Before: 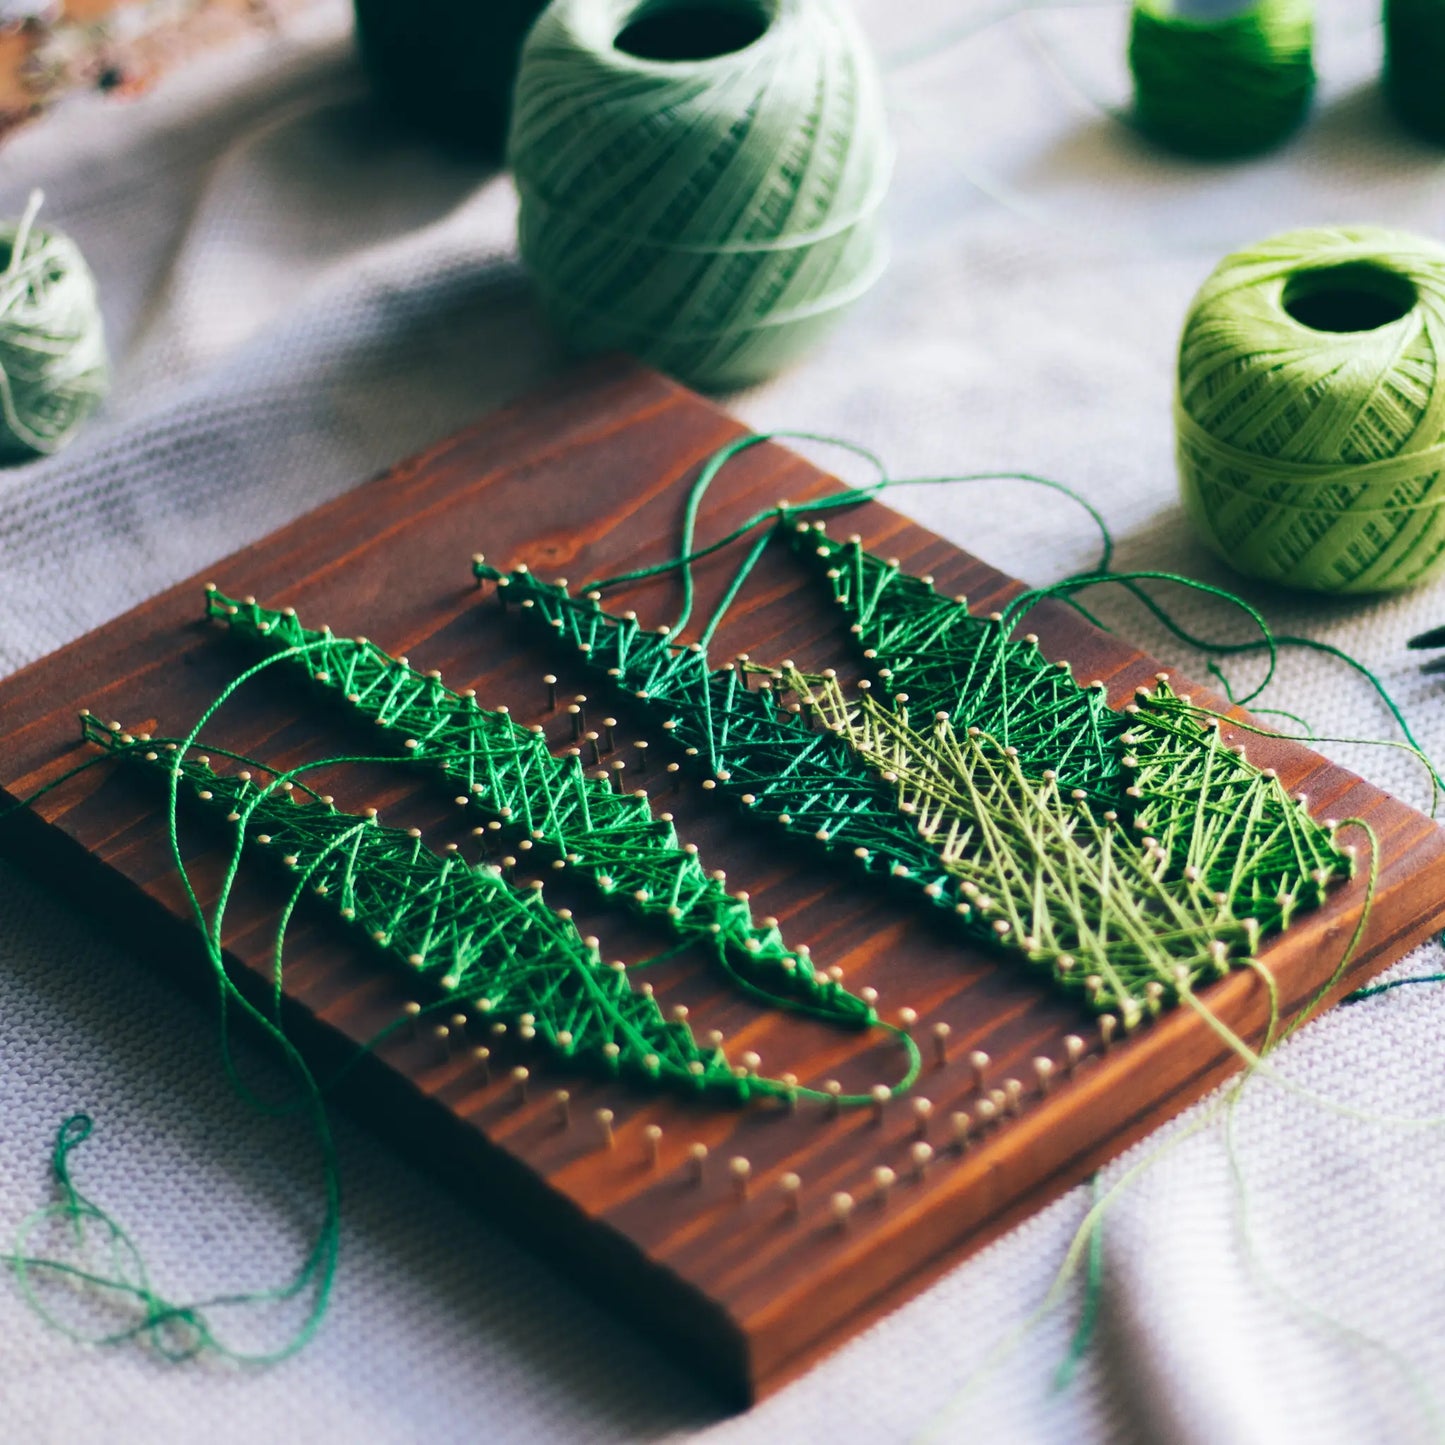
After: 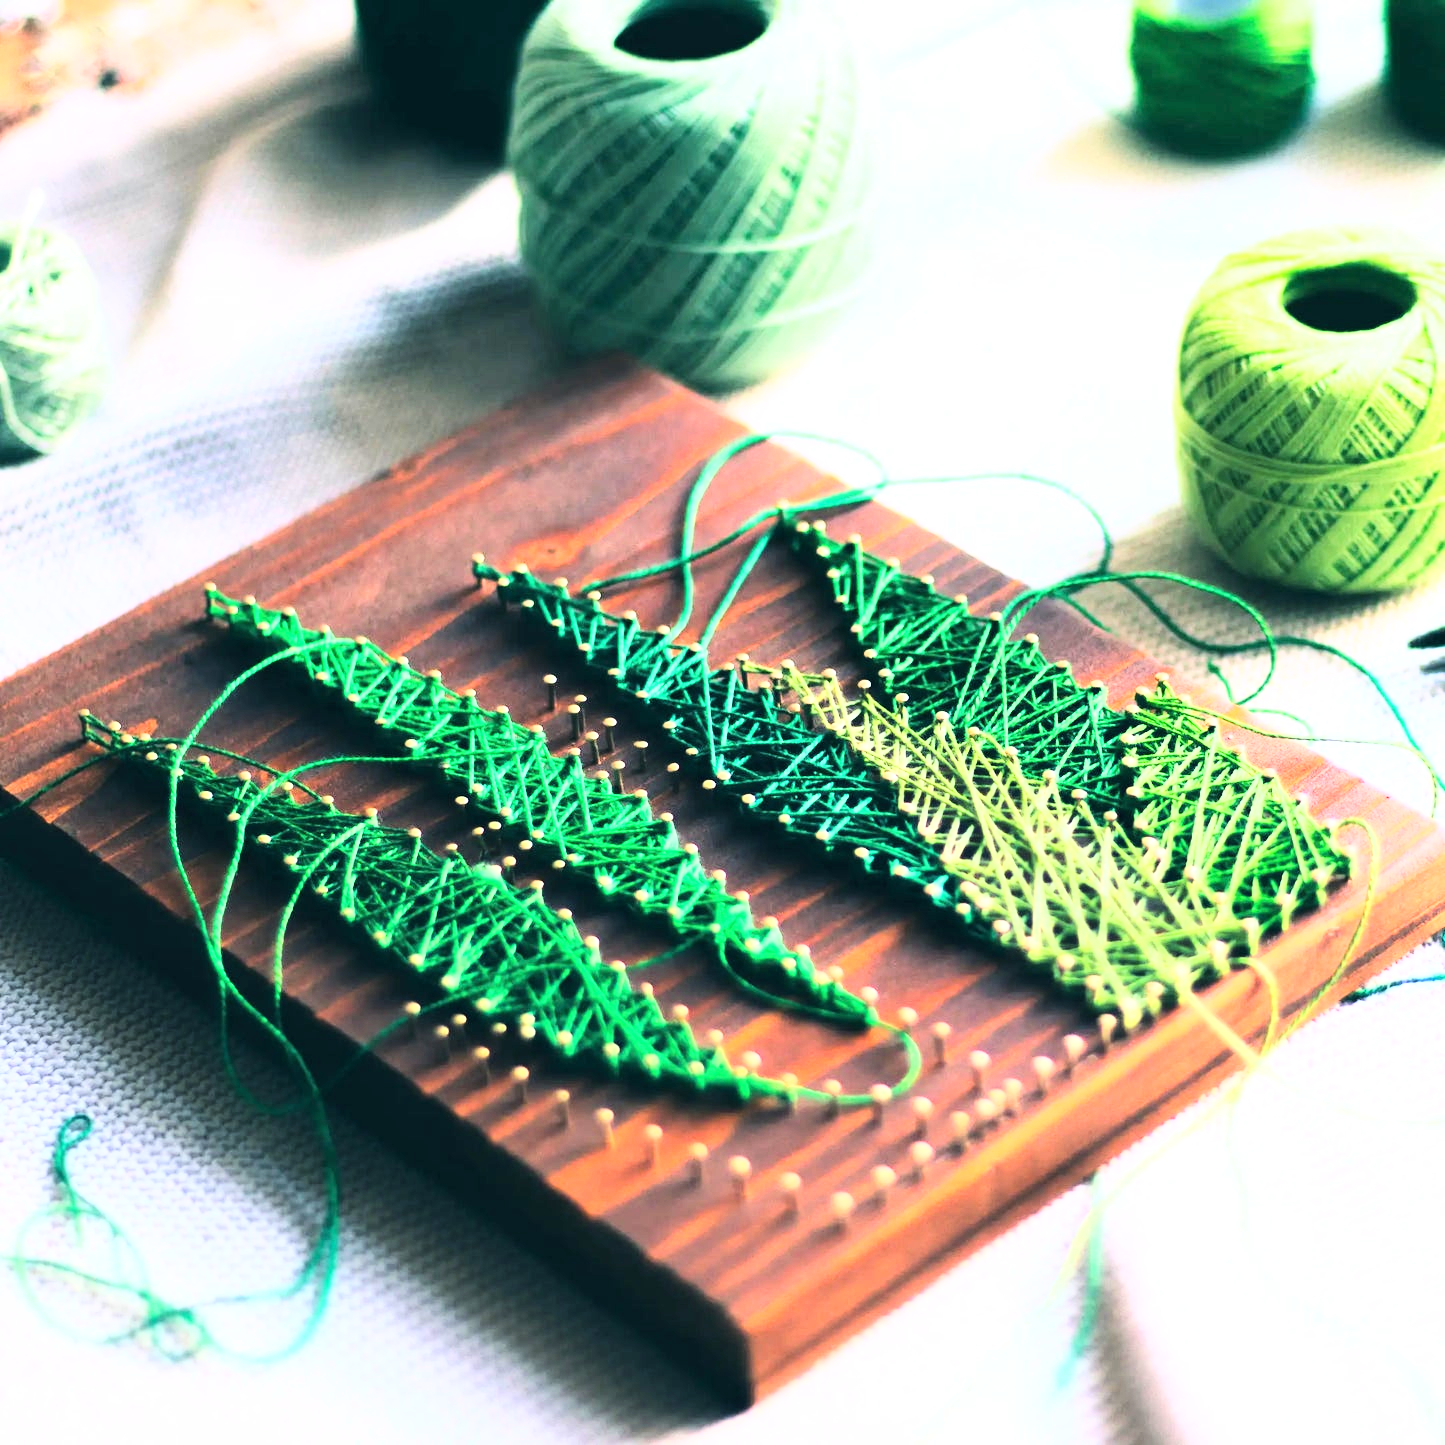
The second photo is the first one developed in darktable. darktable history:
exposure: black level correction 0, exposure 0.699 EV, compensate highlight preservation false
base curve: curves: ch0 [(0, 0) (0.007, 0.004) (0.027, 0.03) (0.046, 0.07) (0.207, 0.54) (0.442, 0.872) (0.673, 0.972) (1, 1)]
